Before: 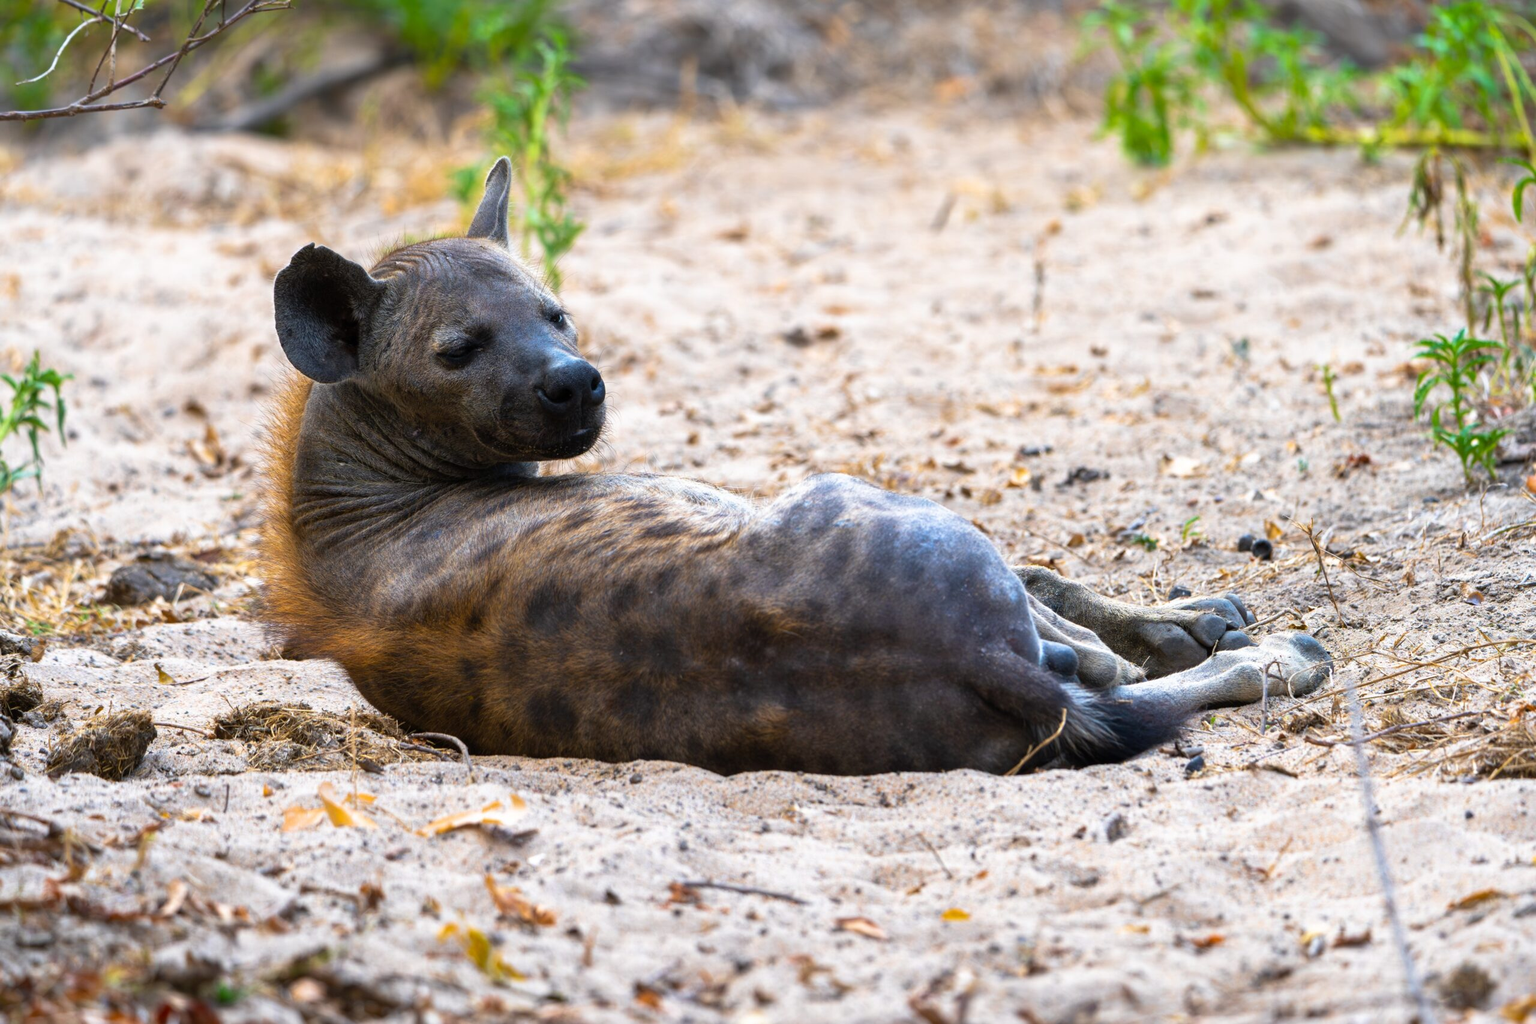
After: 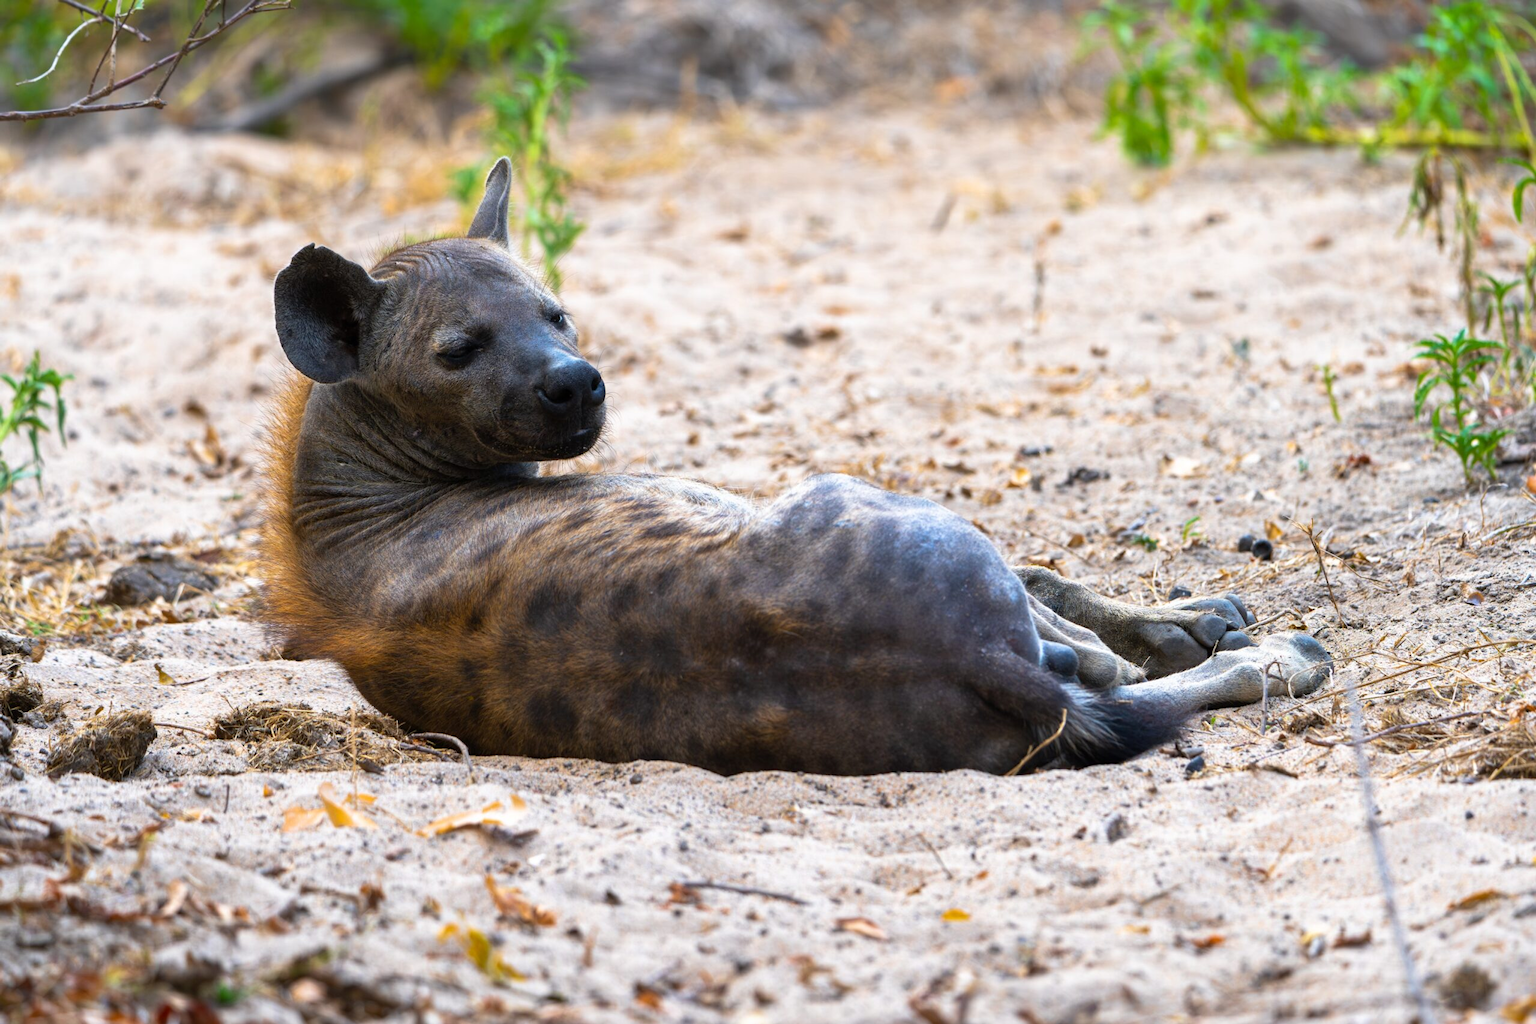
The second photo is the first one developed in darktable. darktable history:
sharpen: radius 2.865, amount 0.87, threshold 47.492
